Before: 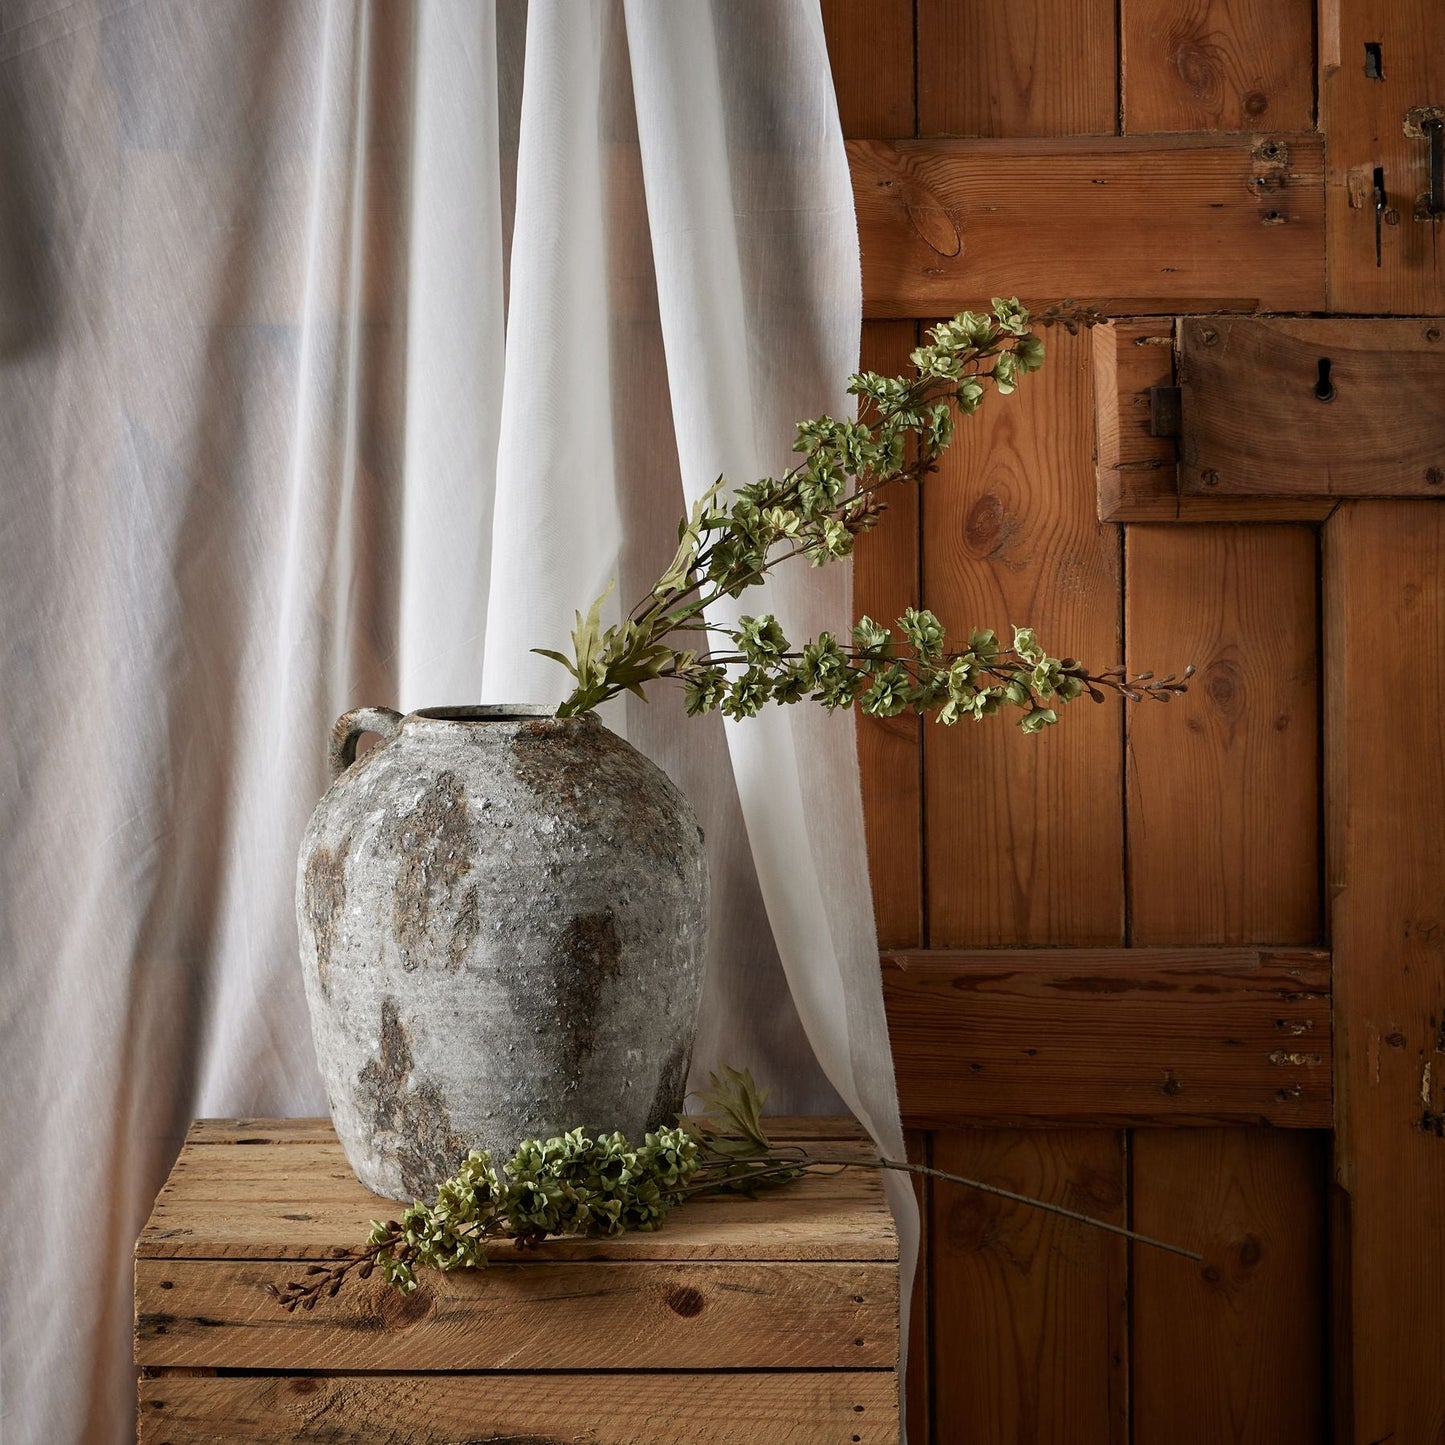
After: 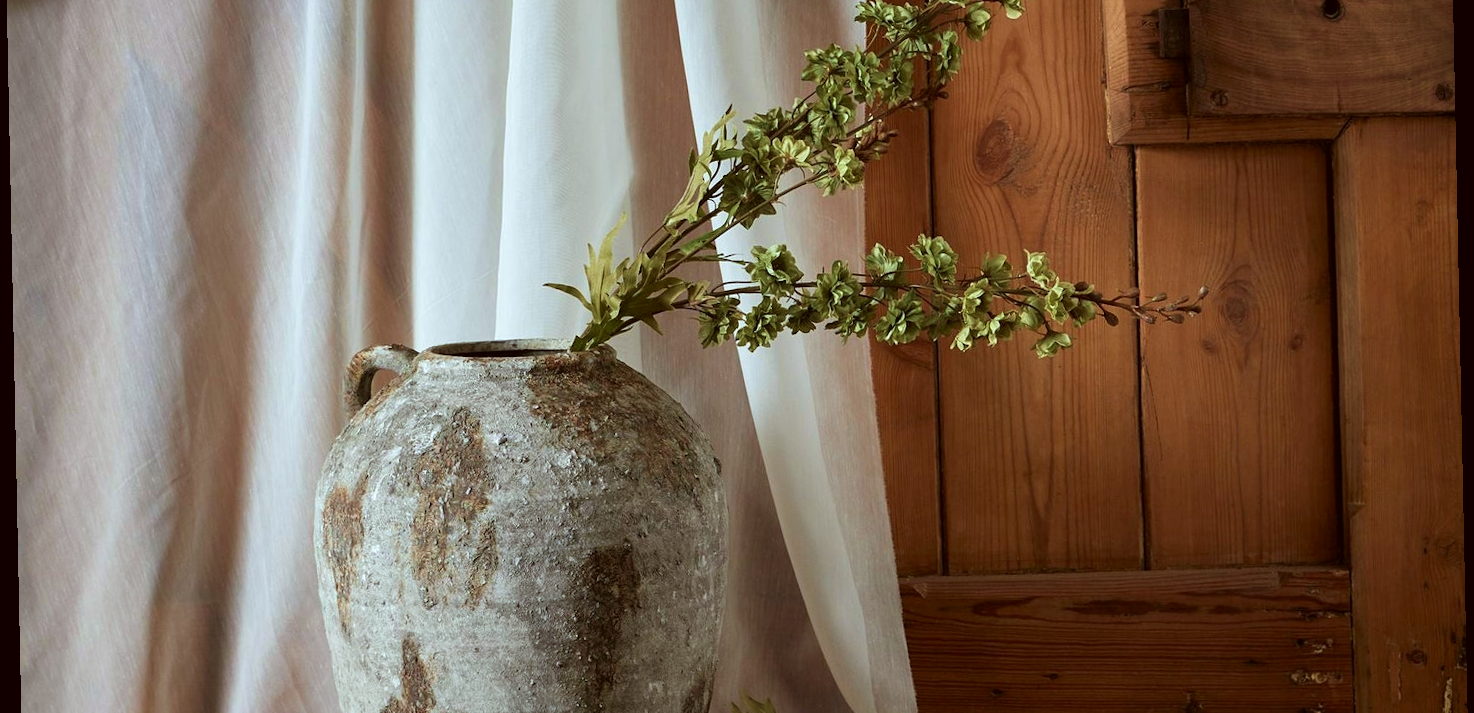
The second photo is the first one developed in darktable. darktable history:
velvia: strength 45%
rotate and perspective: rotation -1.17°, automatic cropping off
crop and rotate: top 26.056%, bottom 25.543%
color correction: highlights a* -4.98, highlights b* -3.76, shadows a* 3.83, shadows b* 4.08
